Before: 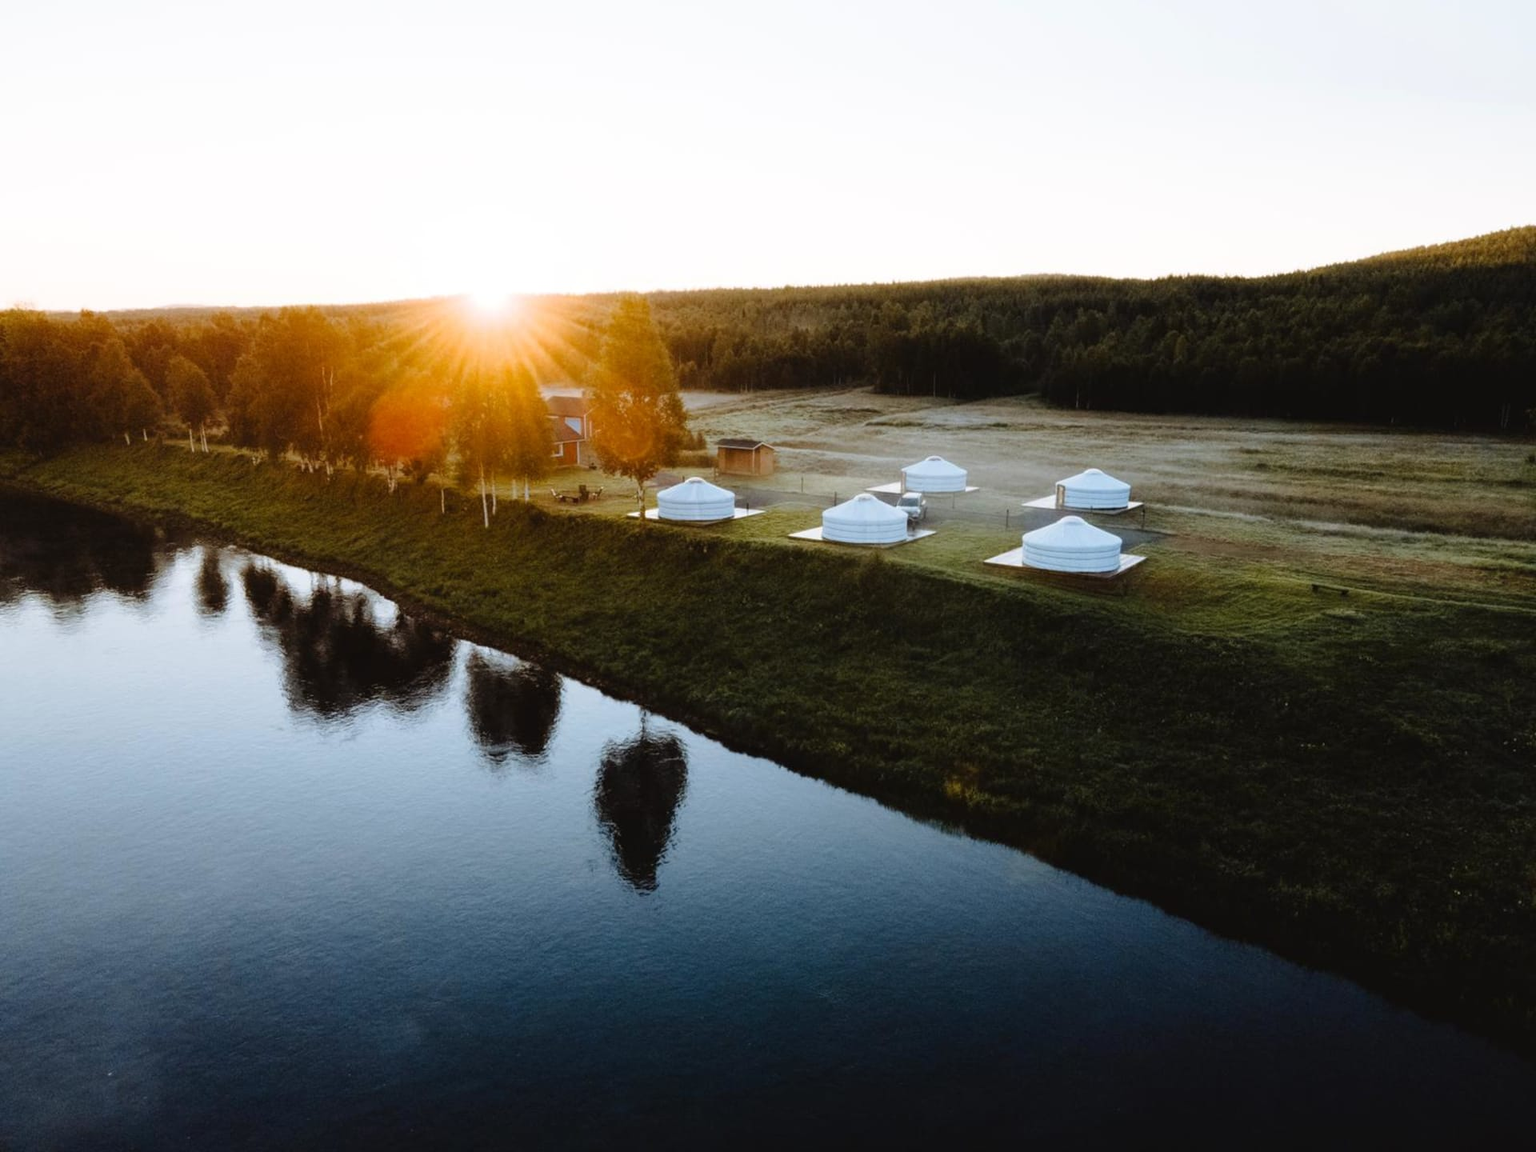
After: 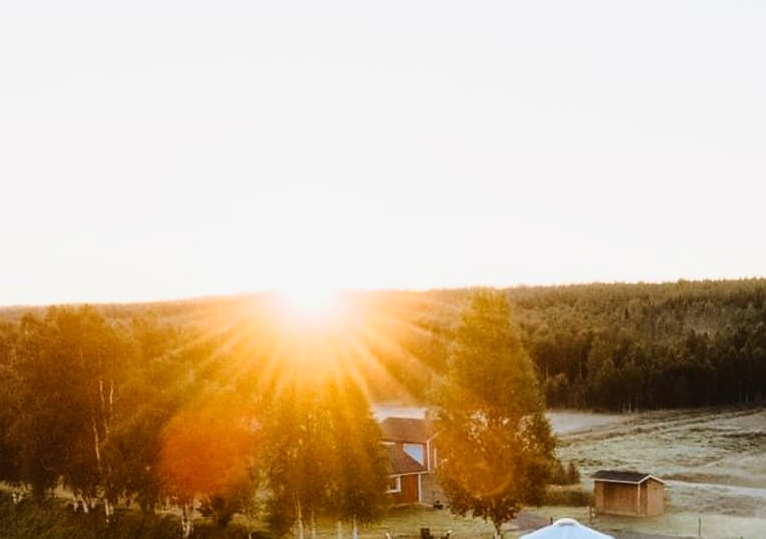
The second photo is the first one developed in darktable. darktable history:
crop: left 15.787%, top 5.438%, right 44.313%, bottom 57.066%
base curve: preserve colors none
local contrast: mode bilateral grid, contrast 99, coarseness 100, detail 108%, midtone range 0.2
sharpen: radius 1.038
tone curve: curves: ch0 [(0, 0.011) (0.139, 0.106) (0.295, 0.271) (0.499, 0.523) (0.739, 0.782) (0.857, 0.879) (1, 0.967)]; ch1 [(0, 0) (0.272, 0.249) (0.39, 0.379) (0.469, 0.456) (0.495, 0.497) (0.524, 0.53) (0.588, 0.62) (0.725, 0.779) (1, 1)]; ch2 [(0, 0) (0.125, 0.089) (0.35, 0.317) (0.437, 0.42) (0.502, 0.499) (0.533, 0.553) (0.599, 0.638) (1, 1)]
